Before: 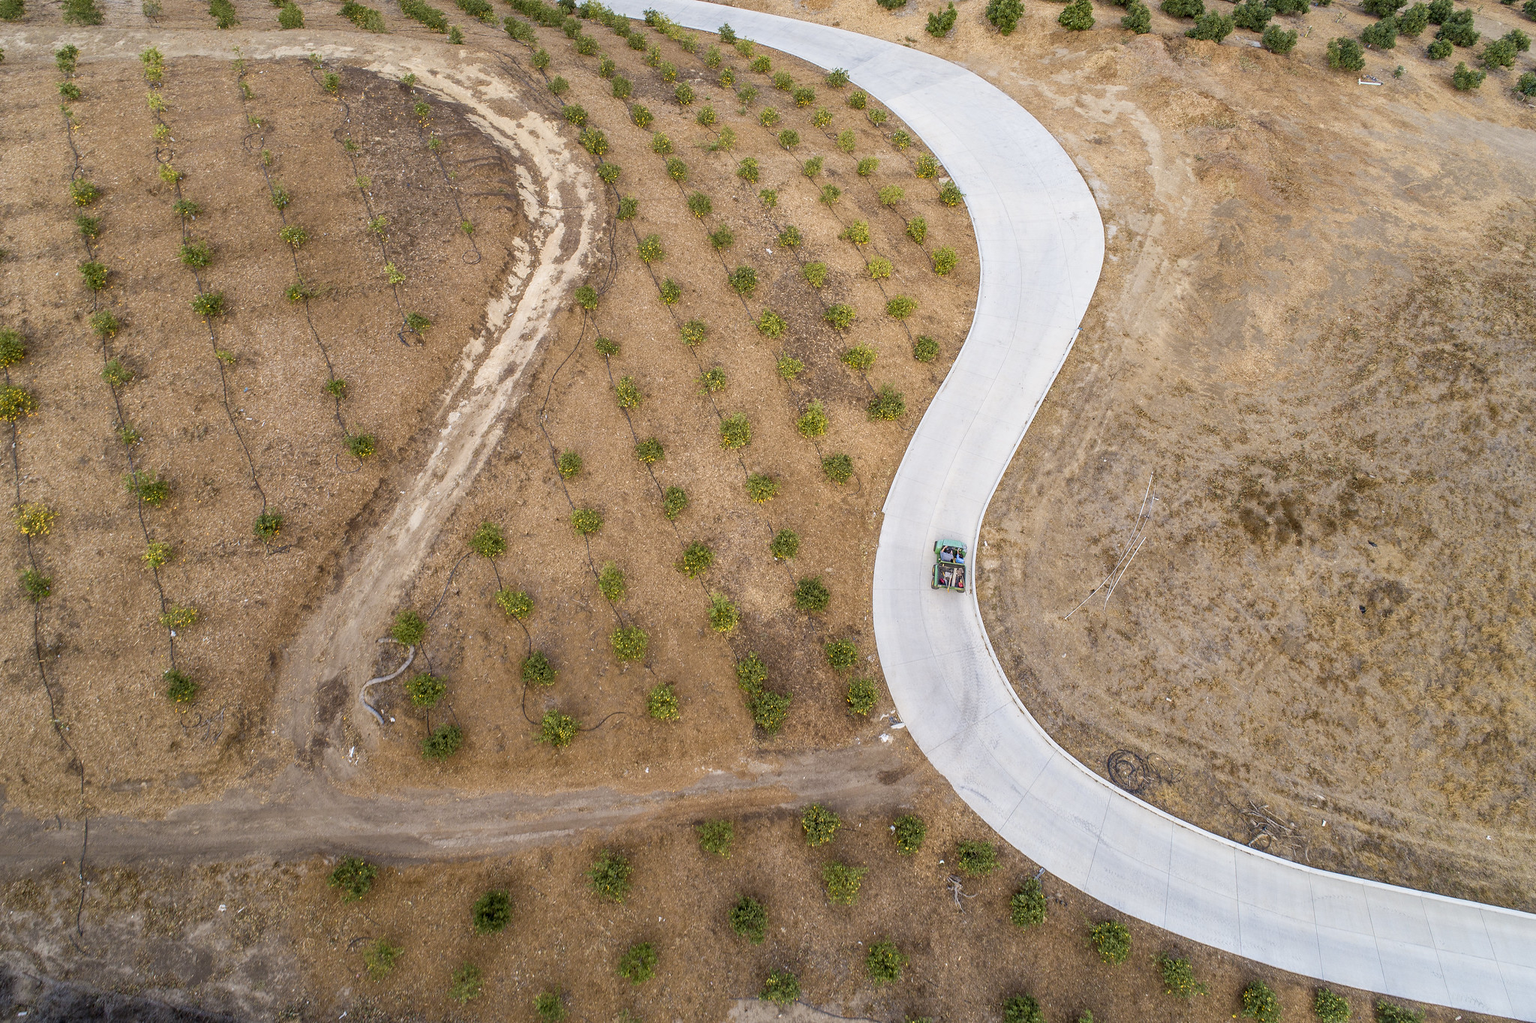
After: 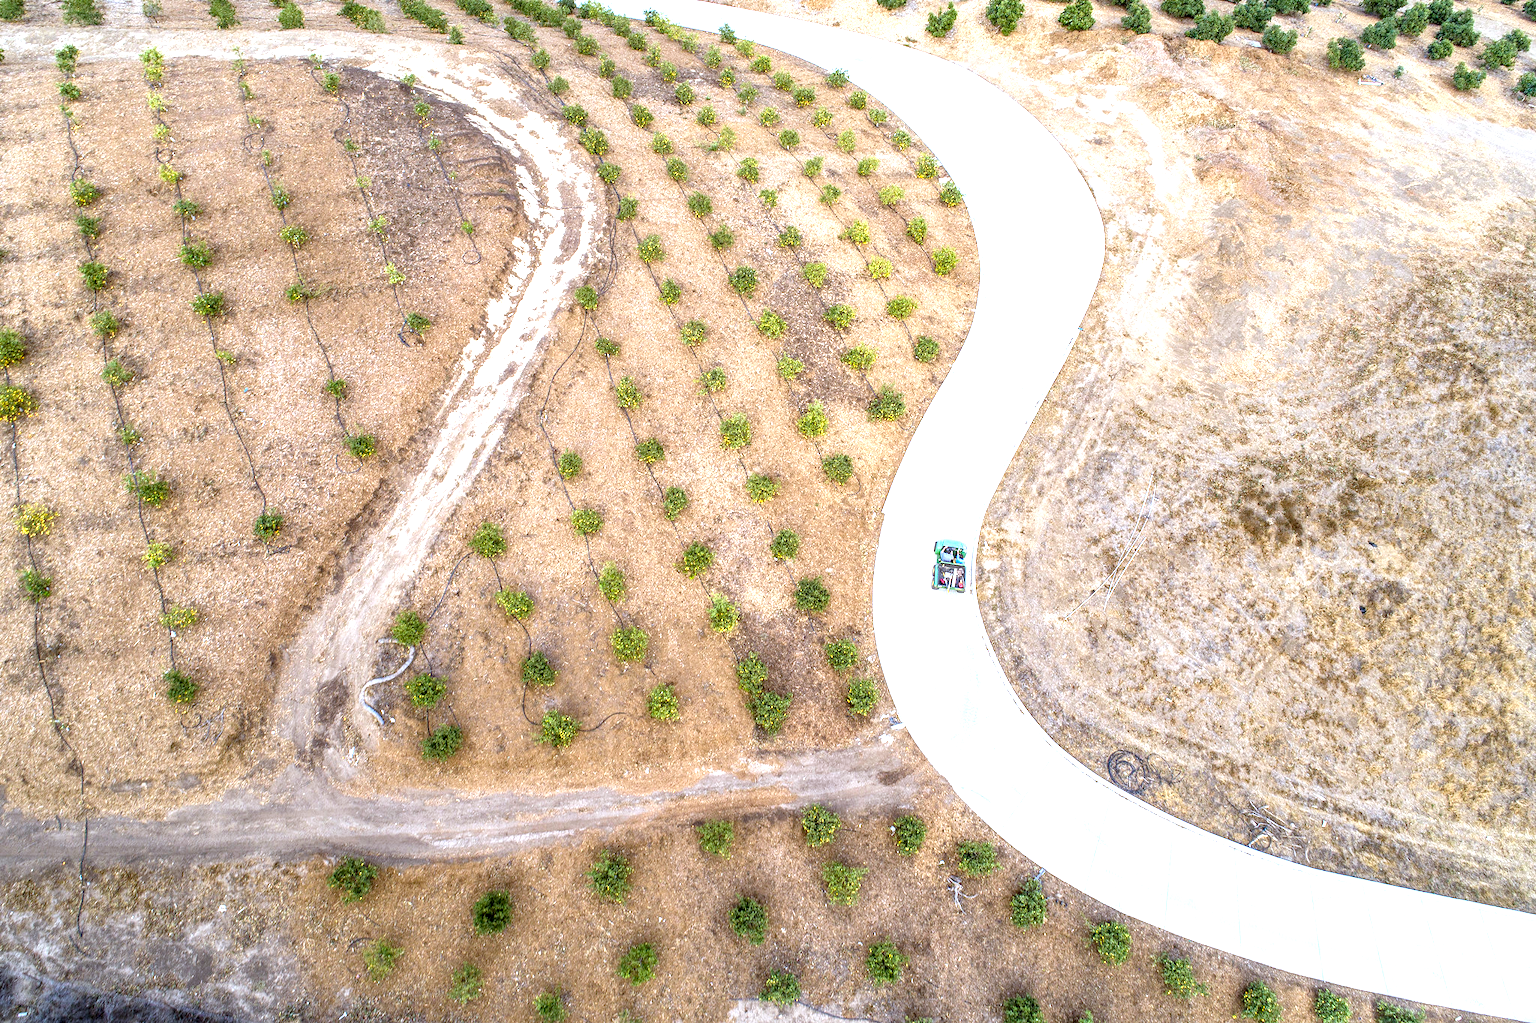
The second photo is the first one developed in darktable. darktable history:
white balance: red 0.926, green 1.003, blue 1.133
local contrast: on, module defaults
exposure: black level correction 0, exposure 1.2 EV, compensate exposure bias true, compensate highlight preservation false
